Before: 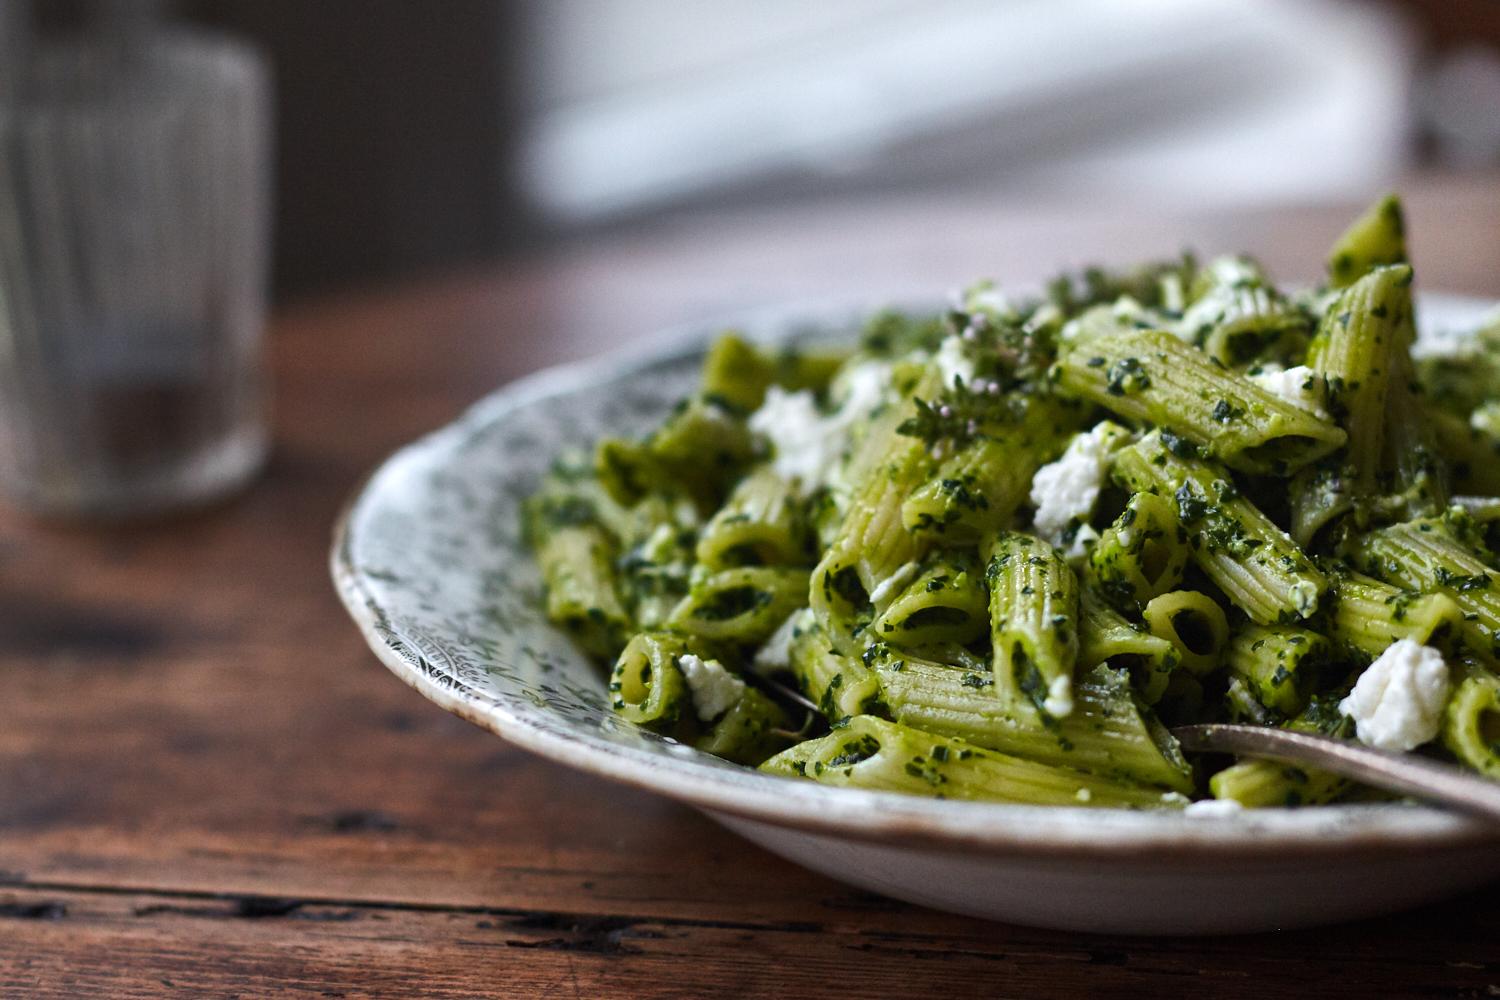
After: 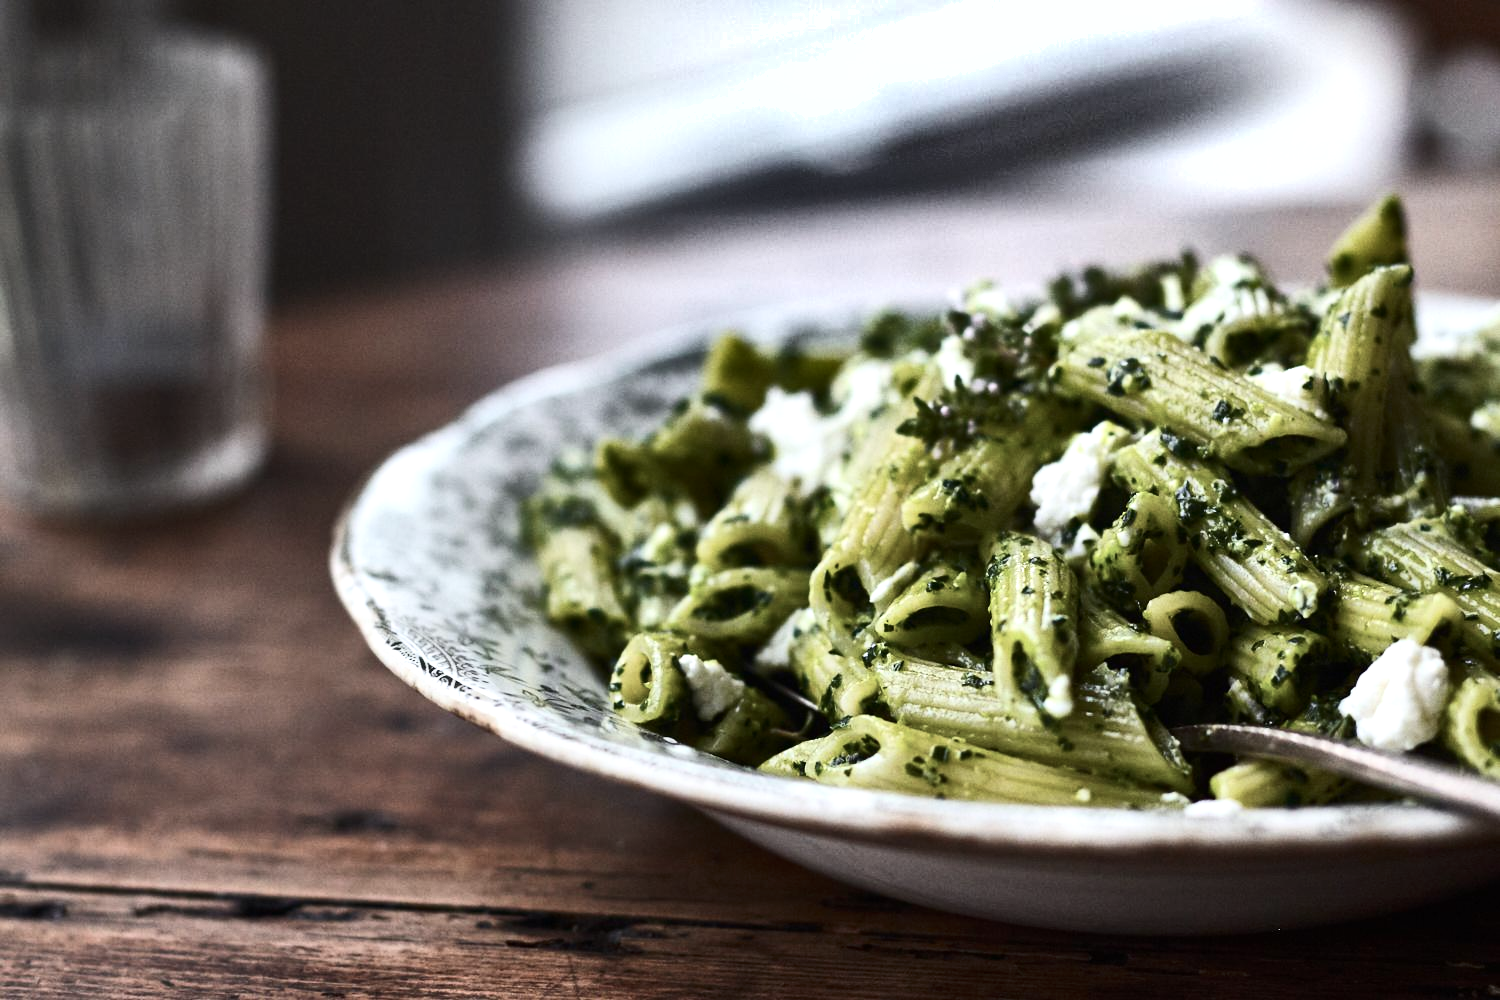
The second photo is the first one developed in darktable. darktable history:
exposure: black level correction 0, exposure 0.5 EV, compensate exposure bias true, compensate highlight preservation false
contrast brightness saturation: contrast 0.25, saturation -0.31
shadows and highlights: shadows 24.5, highlights -78.15, soften with gaussian
color balance: on, module defaults
